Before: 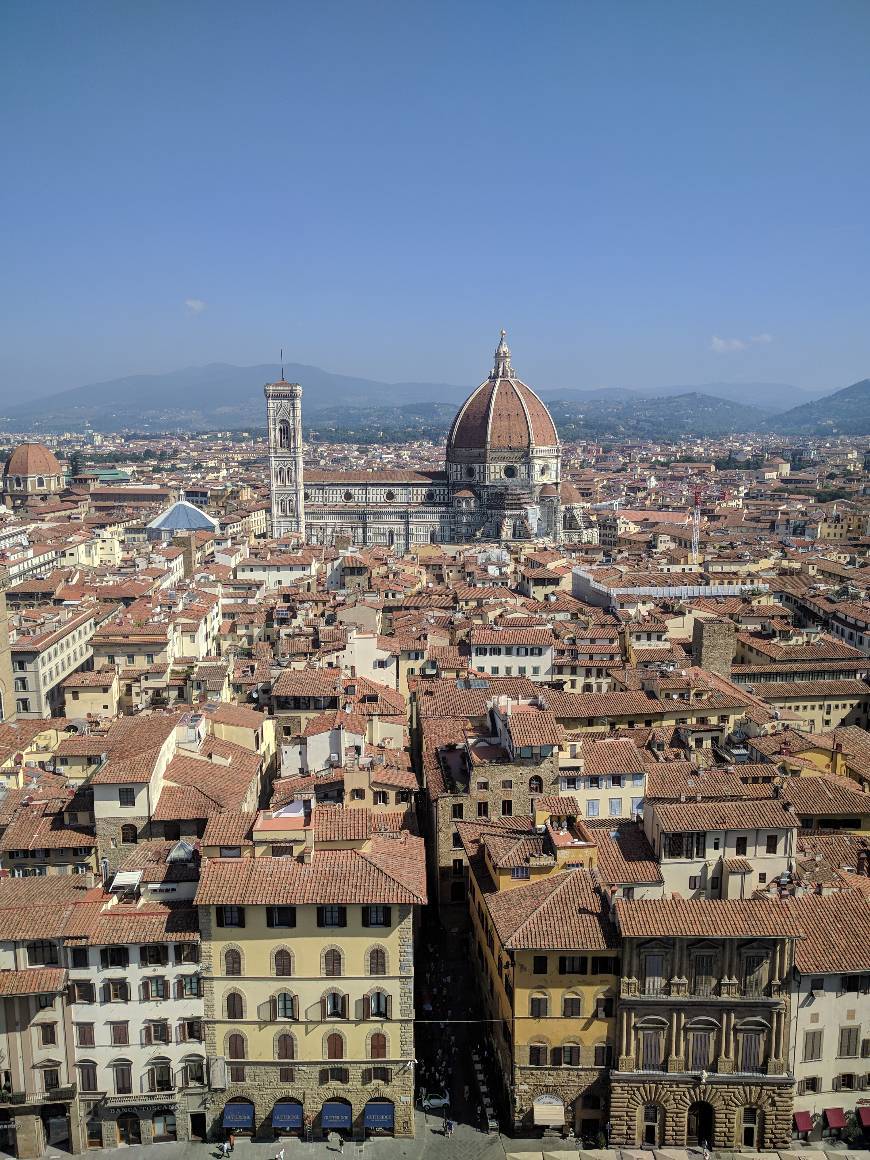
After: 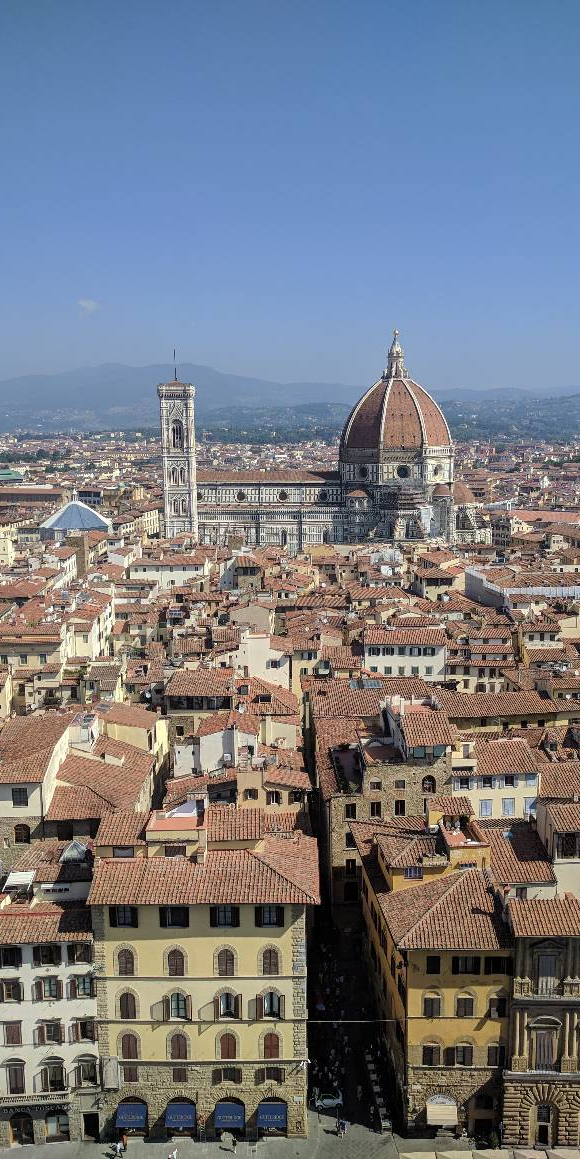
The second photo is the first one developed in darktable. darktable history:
crop and rotate: left 12.31%, right 20.917%
